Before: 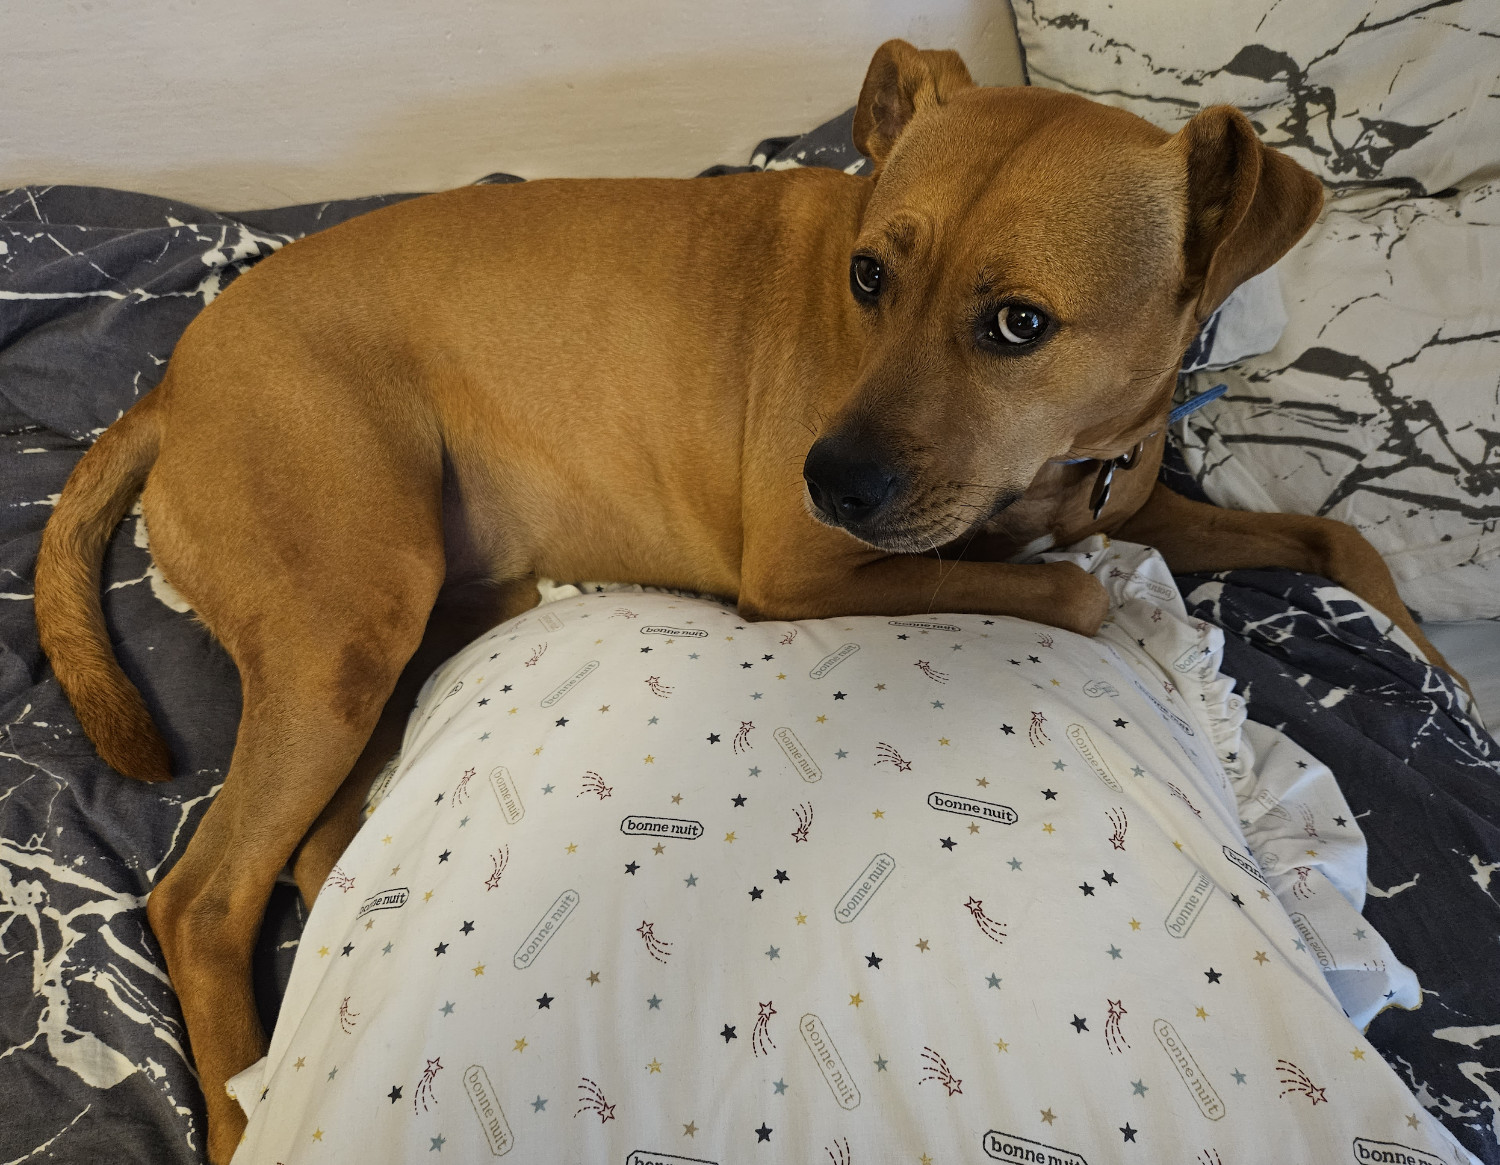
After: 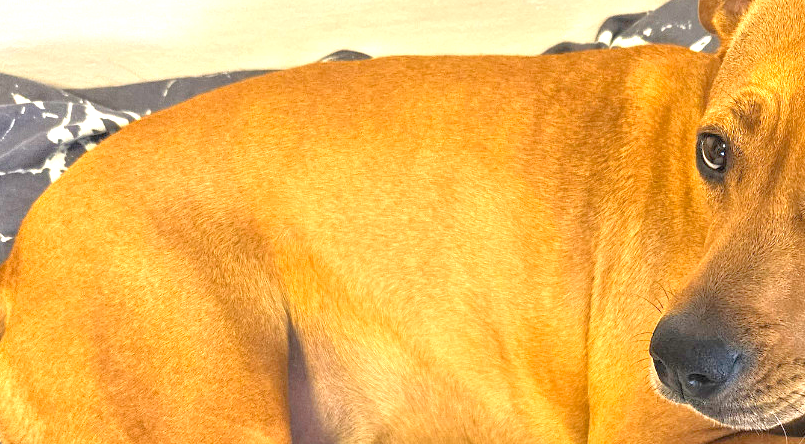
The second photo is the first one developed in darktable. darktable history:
exposure: black level correction 0, exposure 1.56 EV, compensate highlight preservation false
crop: left 10.275%, top 10.643%, right 36.006%, bottom 51.183%
tone equalizer: -8 EV 1.97 EV, -7 EV 1.97 EV, -6 EV 1.96 EV, -5 EV 1.97 EV, -4 EV 1.98 EV, -3 EV 1.49 EV, -2 EV 0.989 EV, -1 EV 0.48 EV, mask exposure compensation -0.496 EV
